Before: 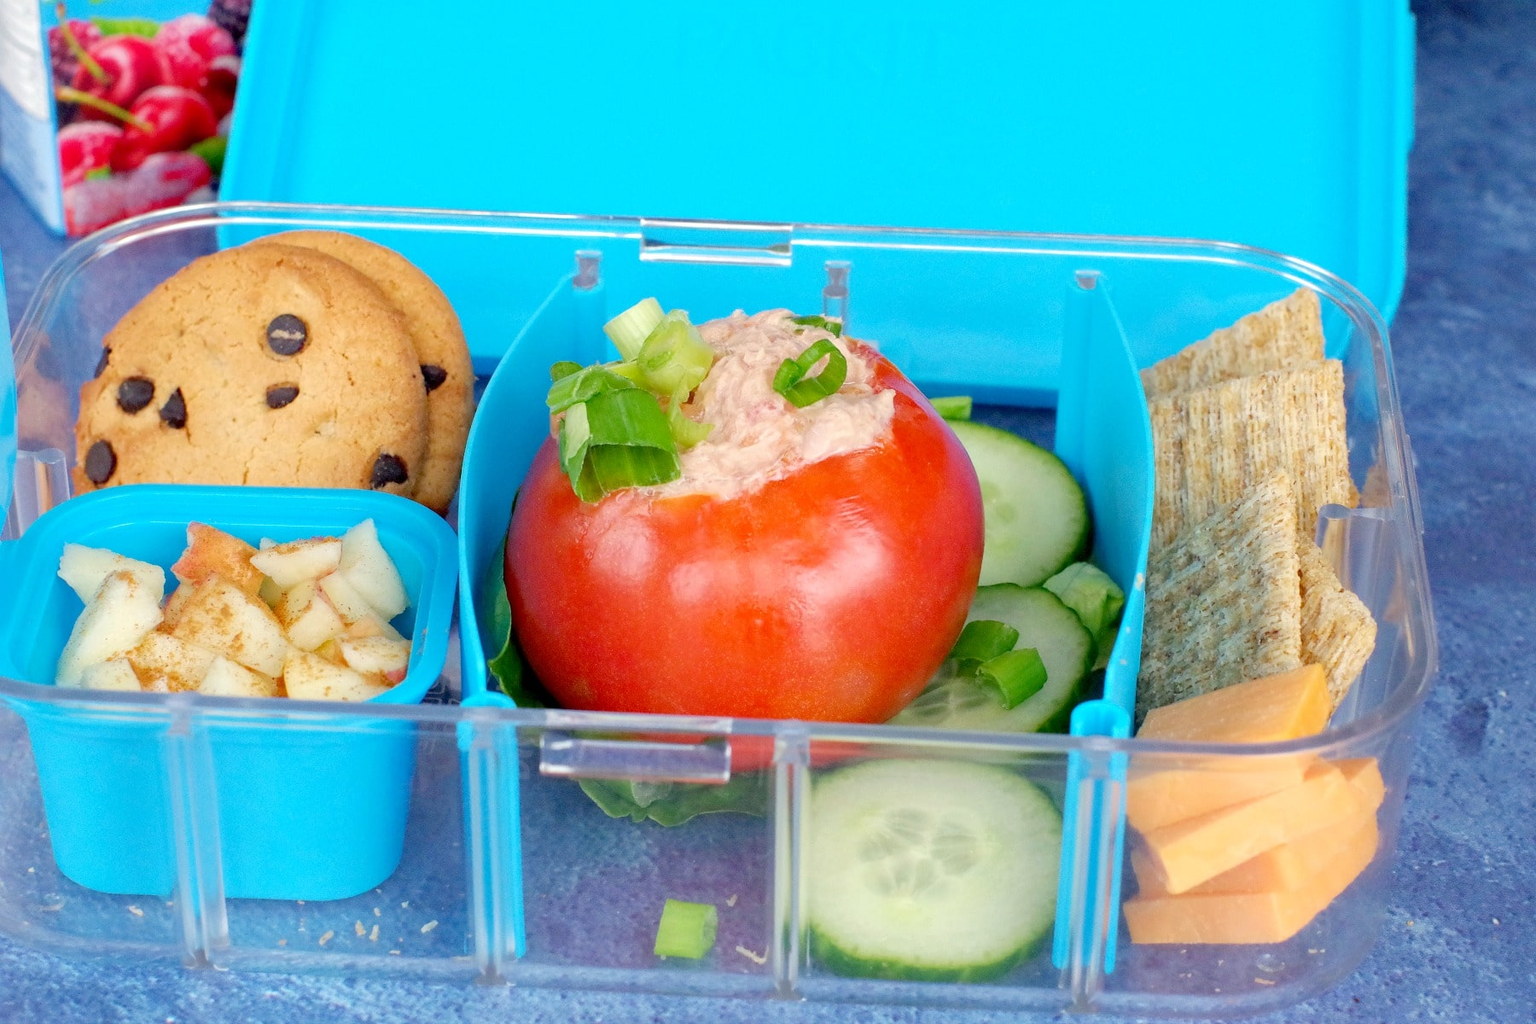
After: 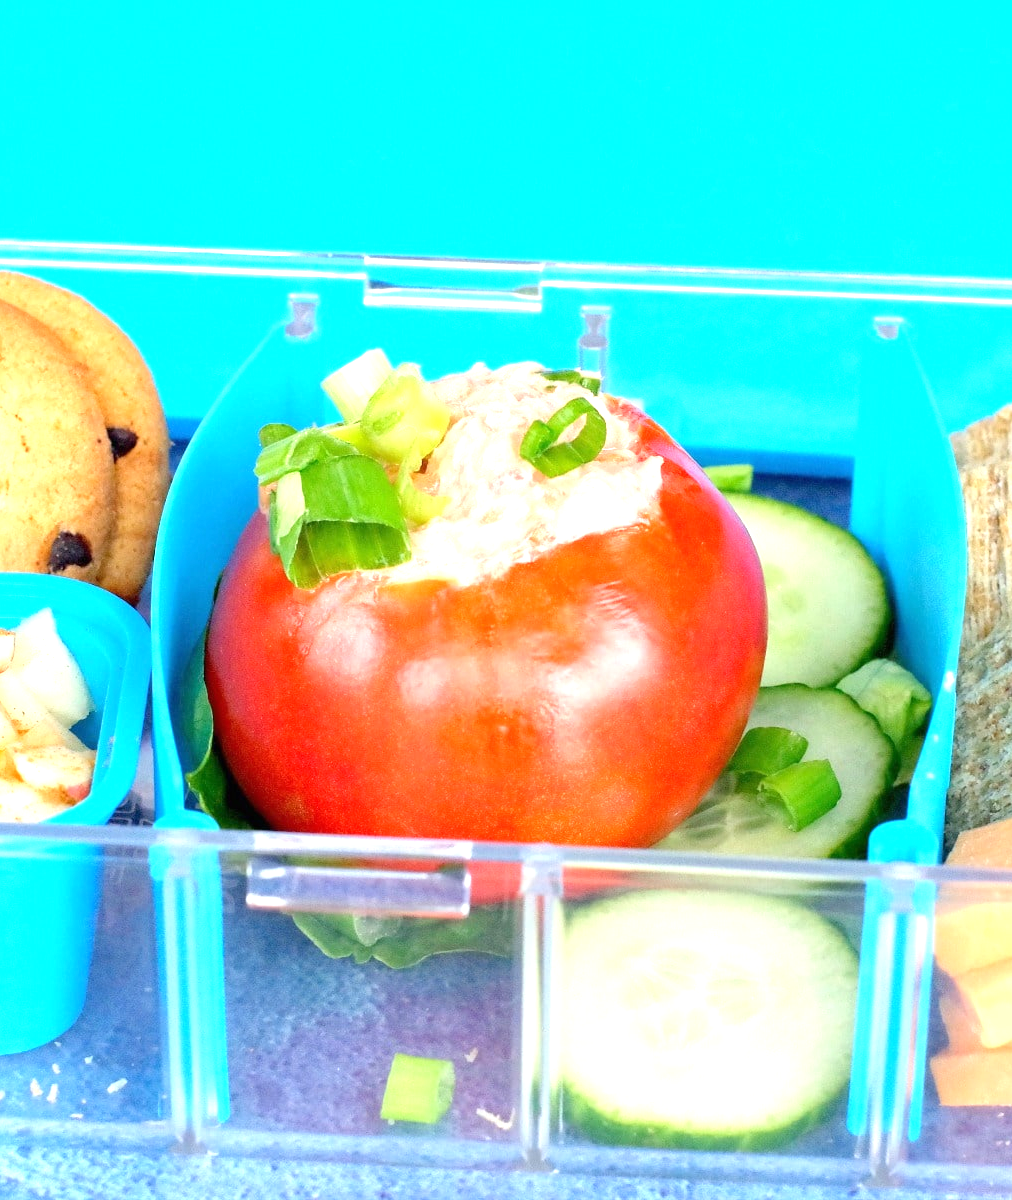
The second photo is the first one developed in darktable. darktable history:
crop: left 21.496%, right 22.254%
exposure: black level correction 0, exposure 1 EV, compensate exposure bias true, compensate highlight preservation false
